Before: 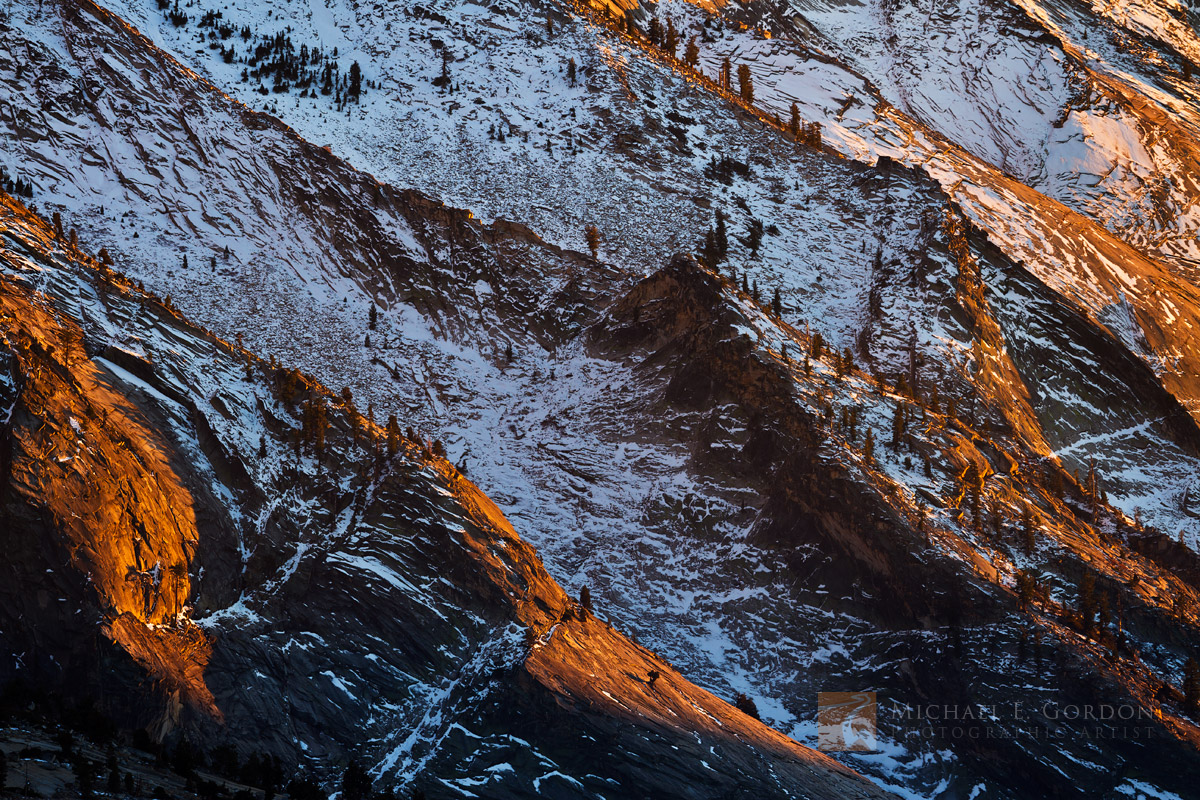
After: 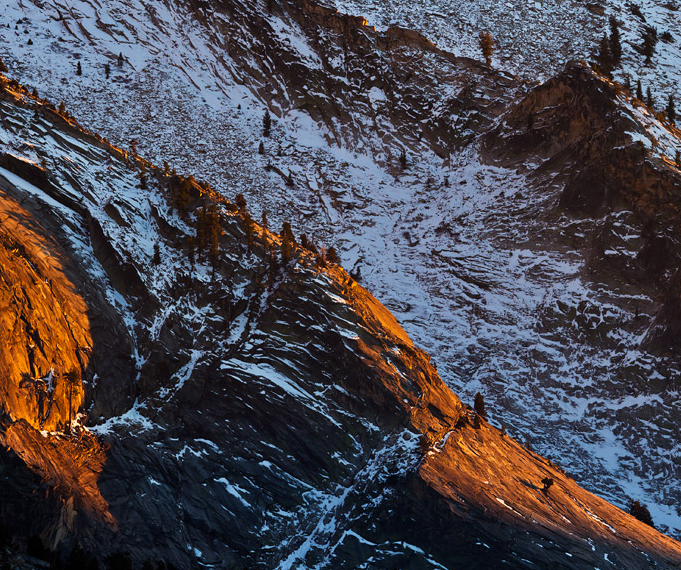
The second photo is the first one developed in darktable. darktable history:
crop: left 8.855%, top 24.155%, right 34.325%, bottom 4.493%
tone equalizer: -8 EV -0.57 EV
